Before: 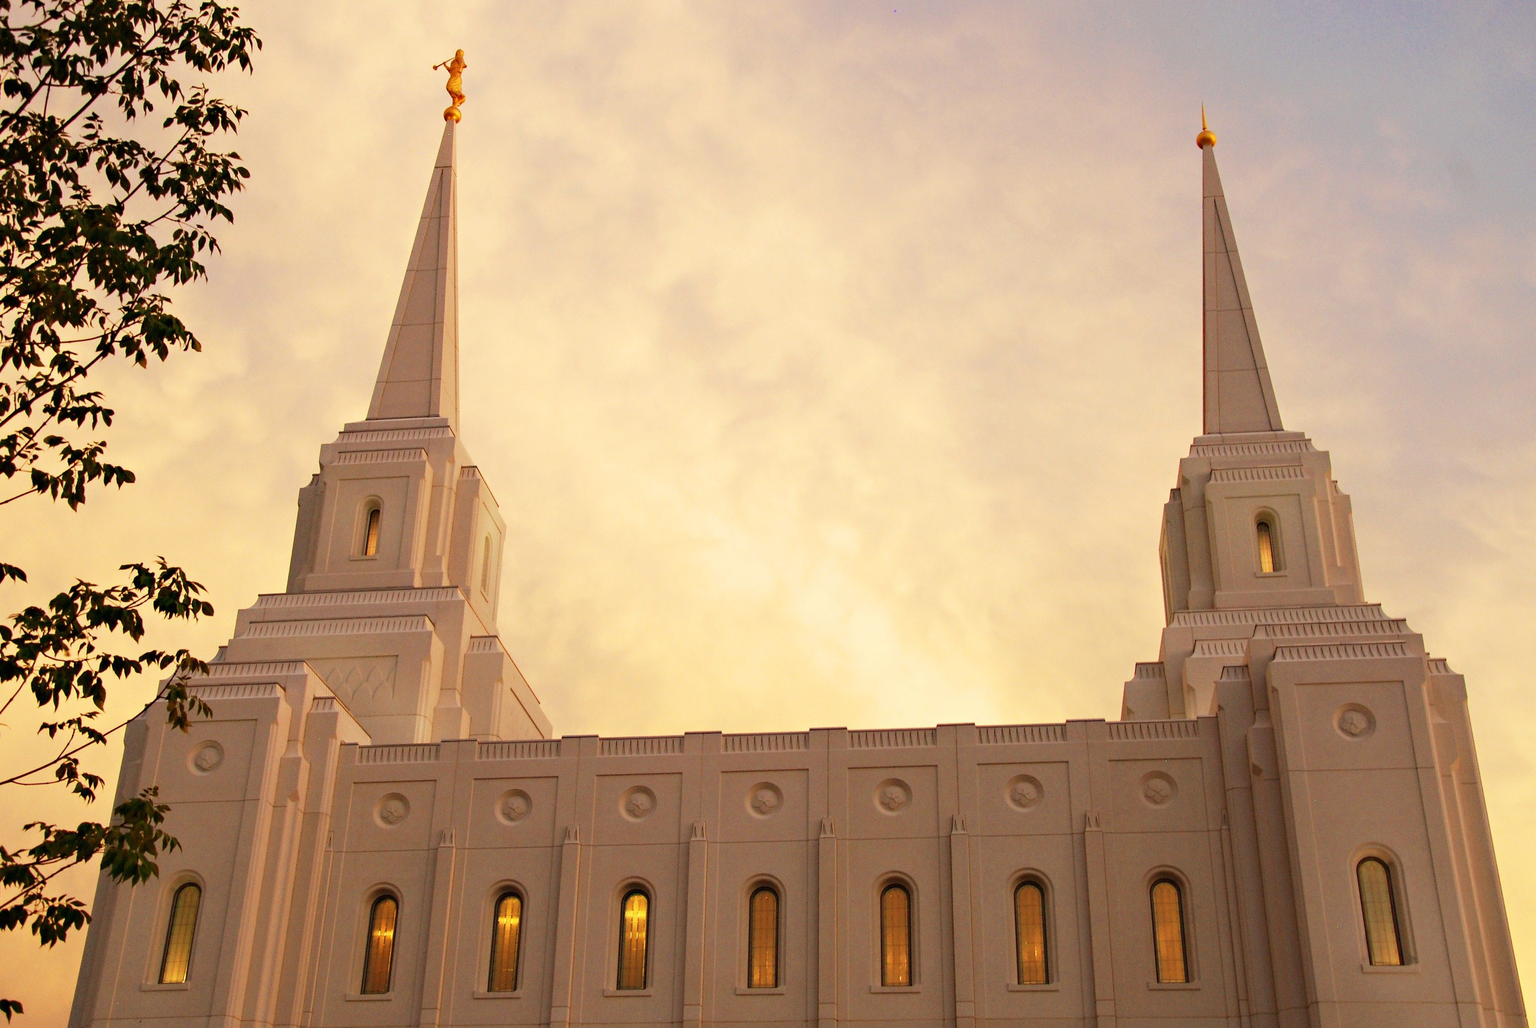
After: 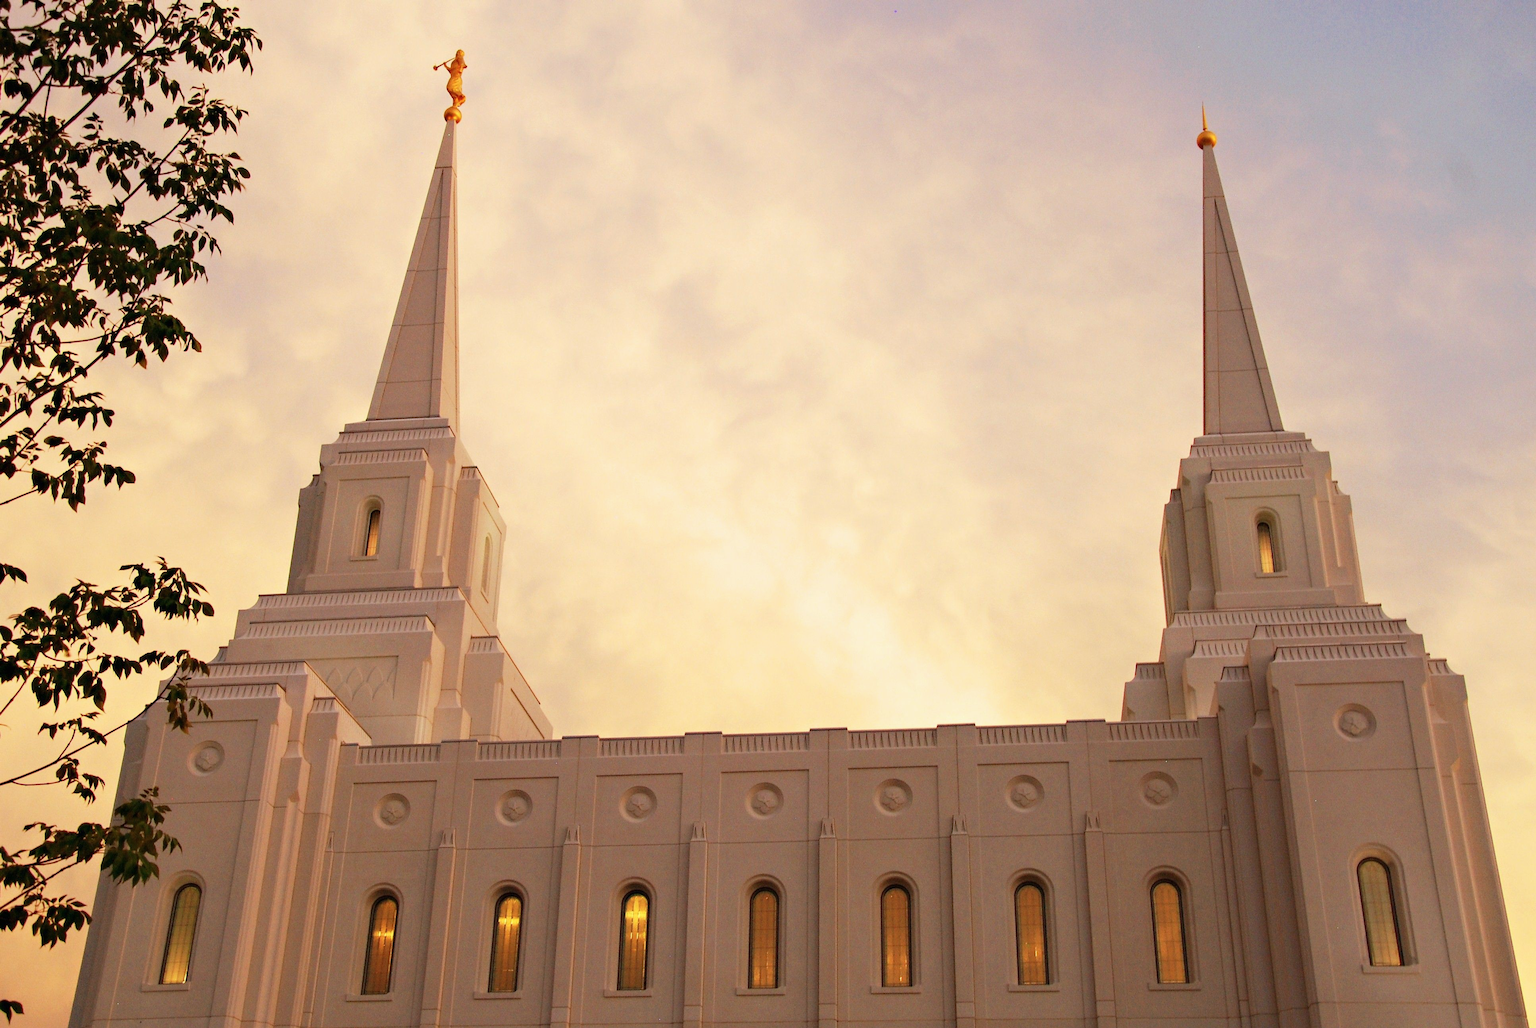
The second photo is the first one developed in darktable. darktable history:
color correction: highlights a* -0.121, highlights b* -5.62, shadows a* -0.138, shadows b* -0.106
